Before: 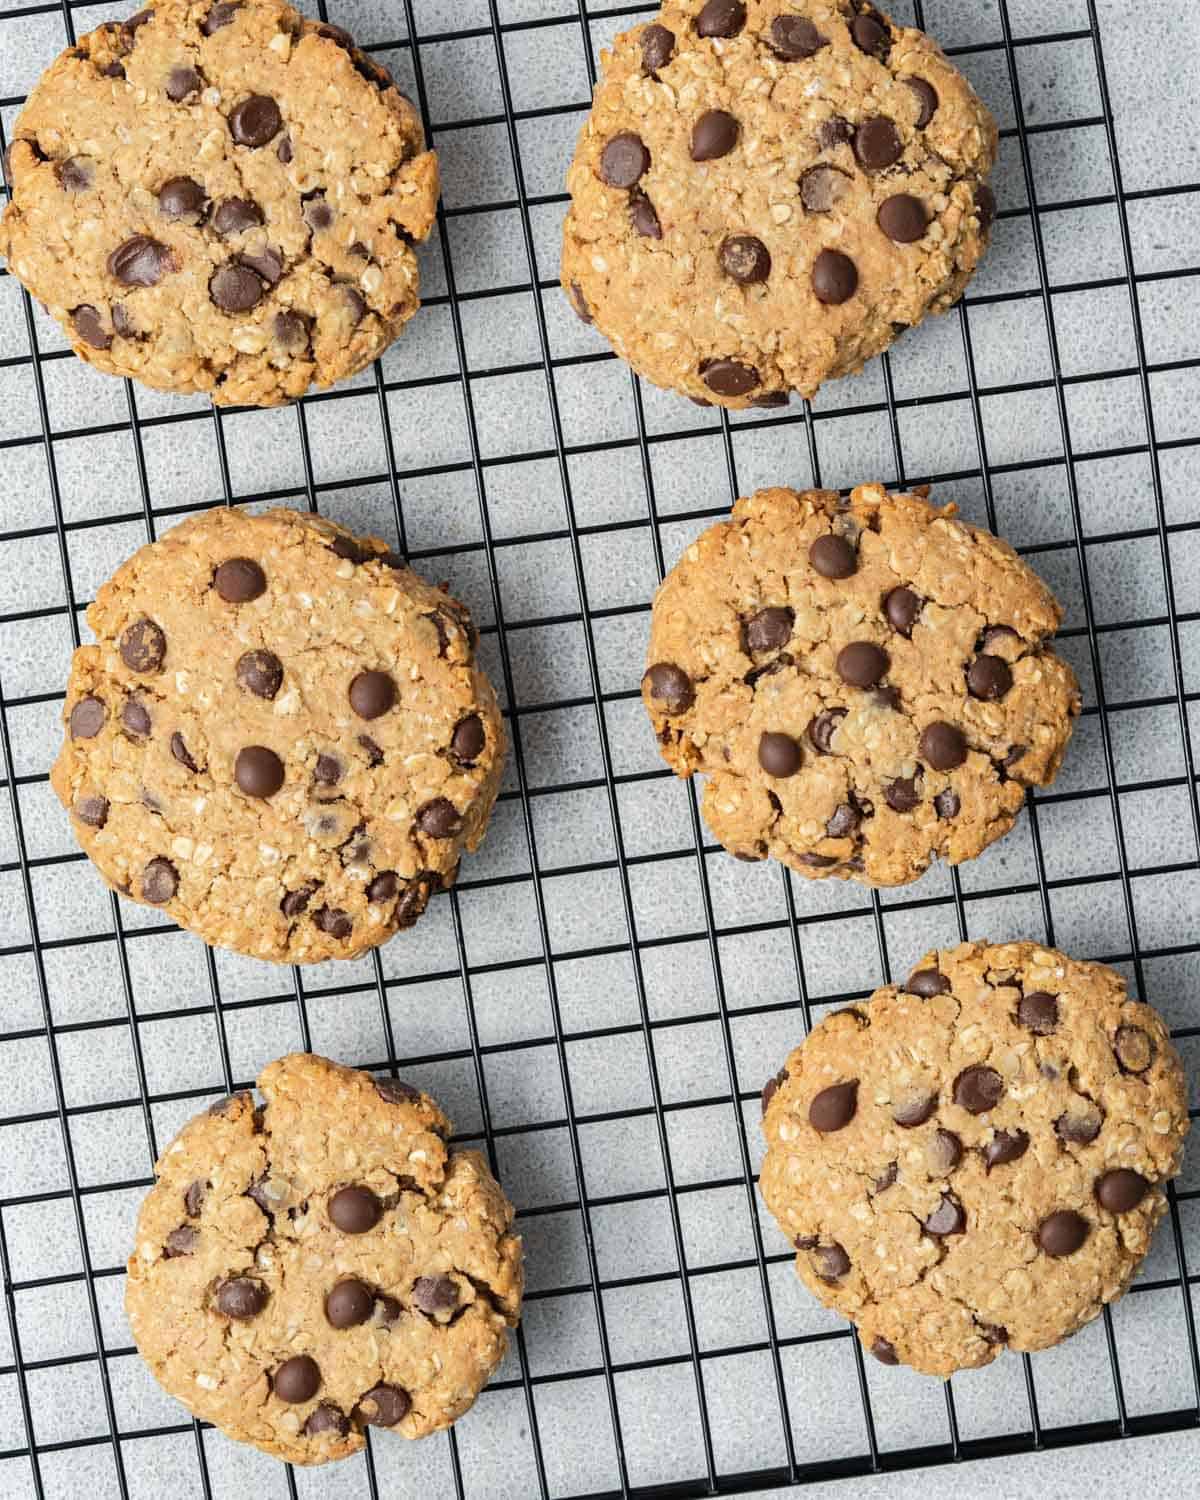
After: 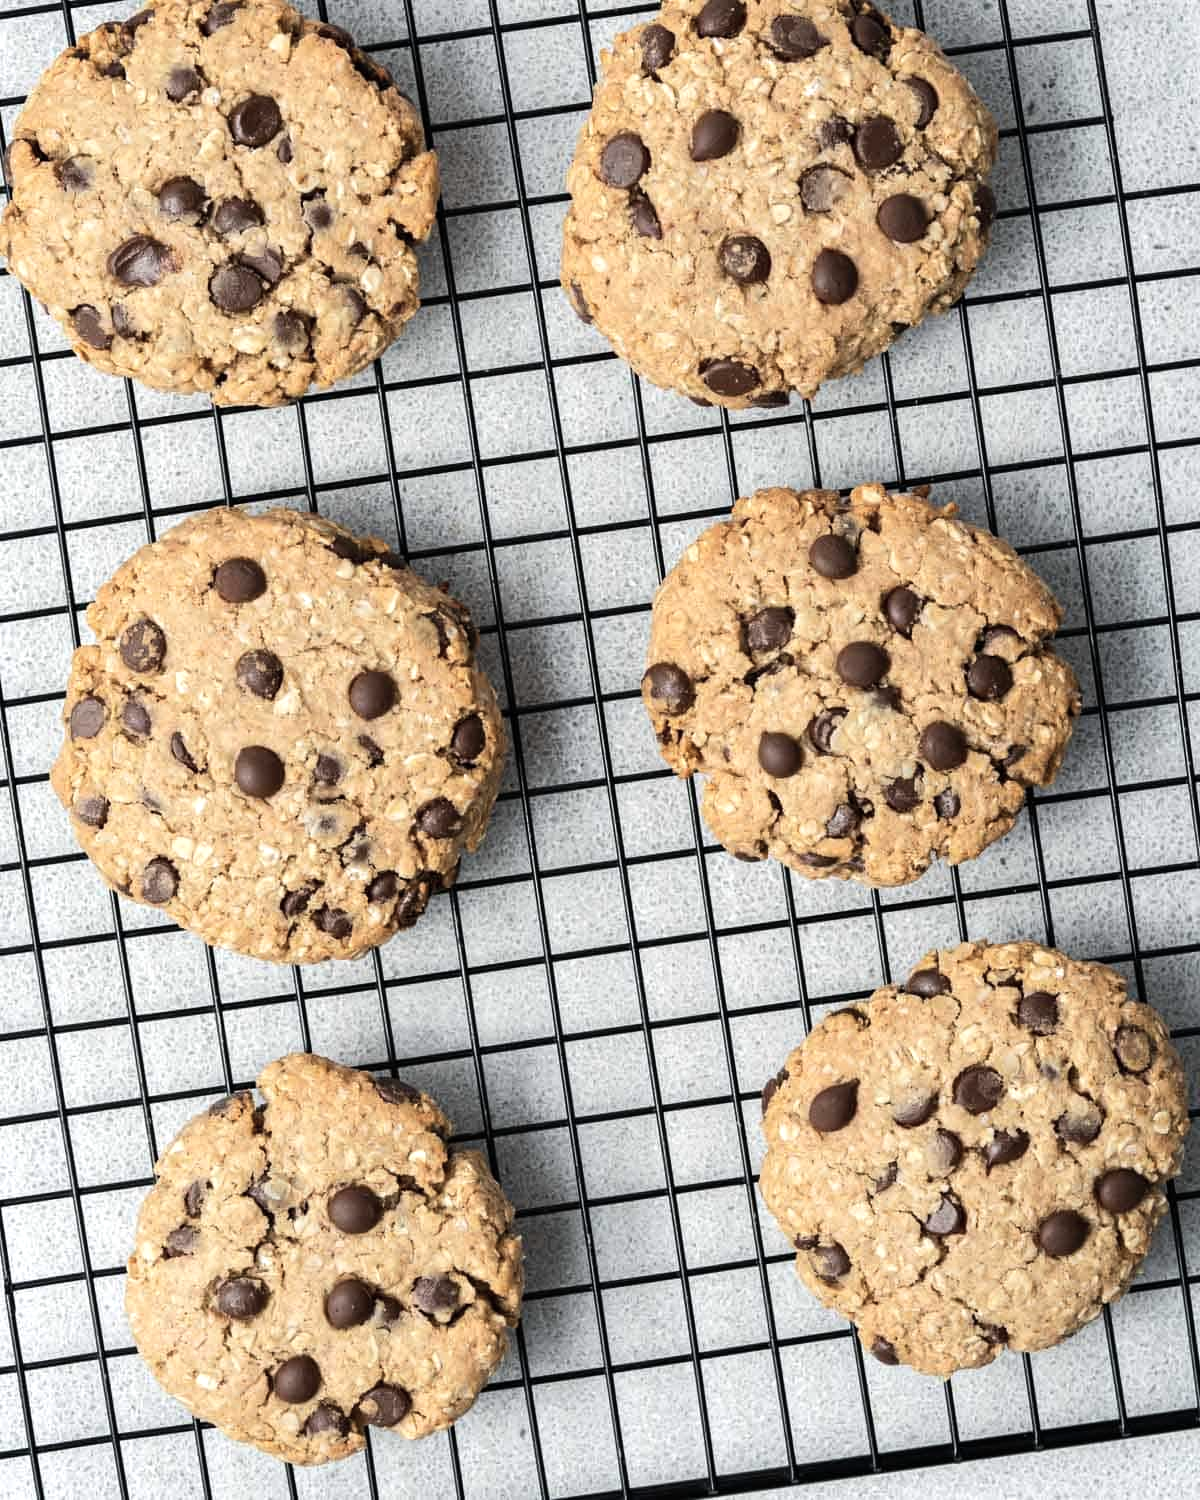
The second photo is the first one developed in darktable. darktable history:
contrast brightness saturation: contrast 0.1, saturation -0.3
color balance: contrast 10%
